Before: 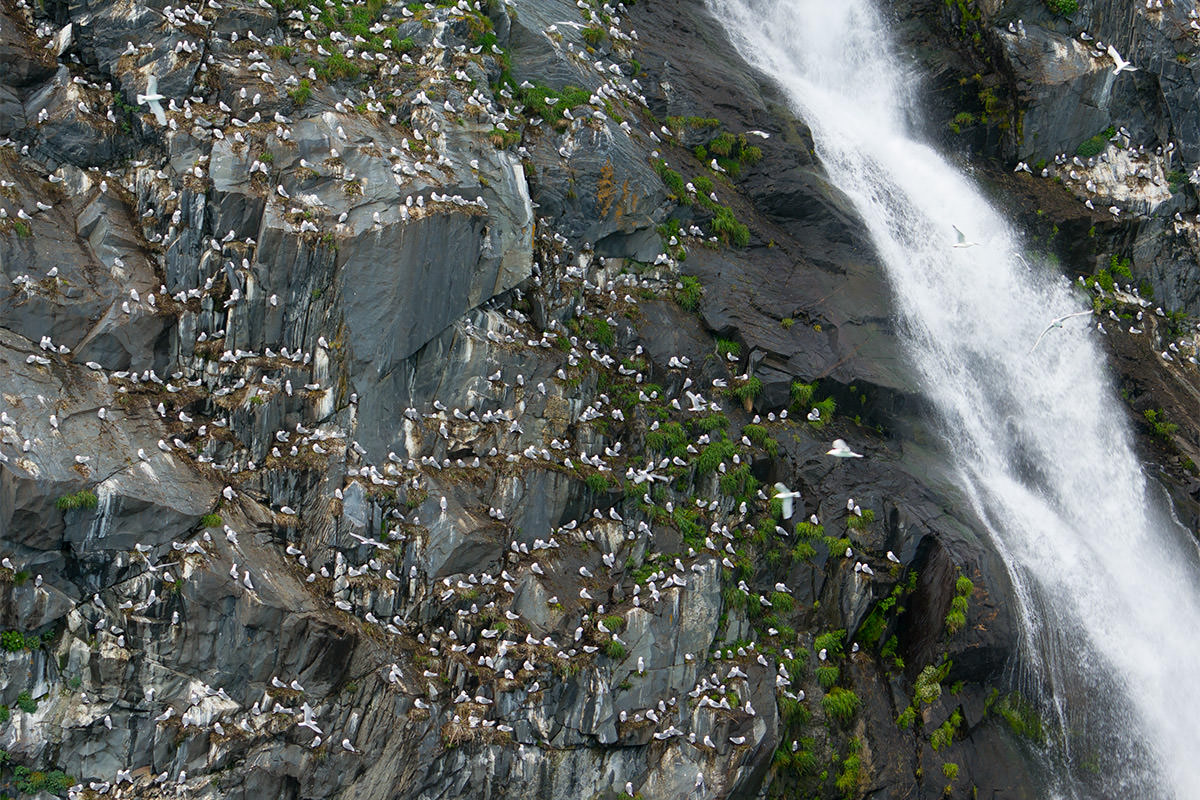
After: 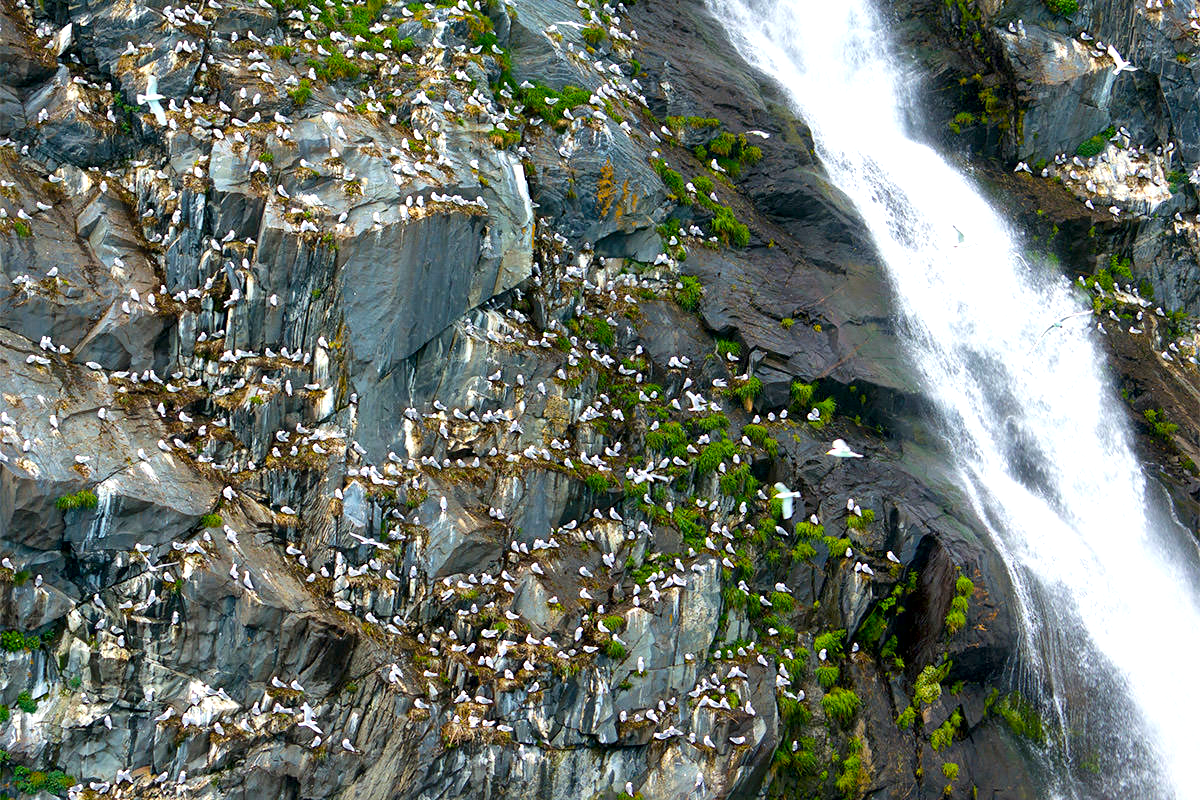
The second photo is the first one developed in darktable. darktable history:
color balance rgb: linear chroma grading › global chroma 14.691%, perceptual saturation grading › global saturation 25.081%, global vibrance 25.445%
exposure: exposure 0.565 EV, compensate exposure bias true, compensate highlight preservation false
local contrast: mode bilateral grid, contrast 25, coarseness 46, detail 152%, midtone range 0.2
